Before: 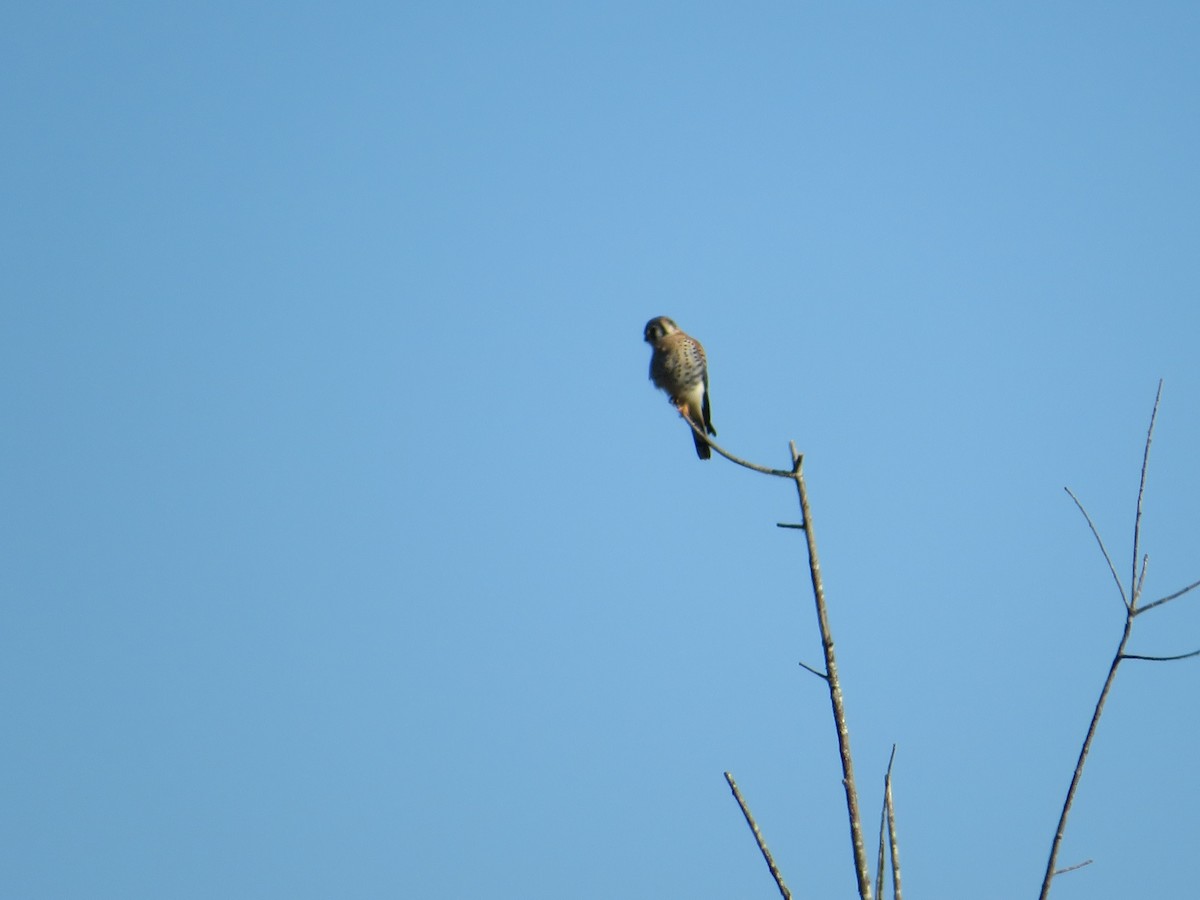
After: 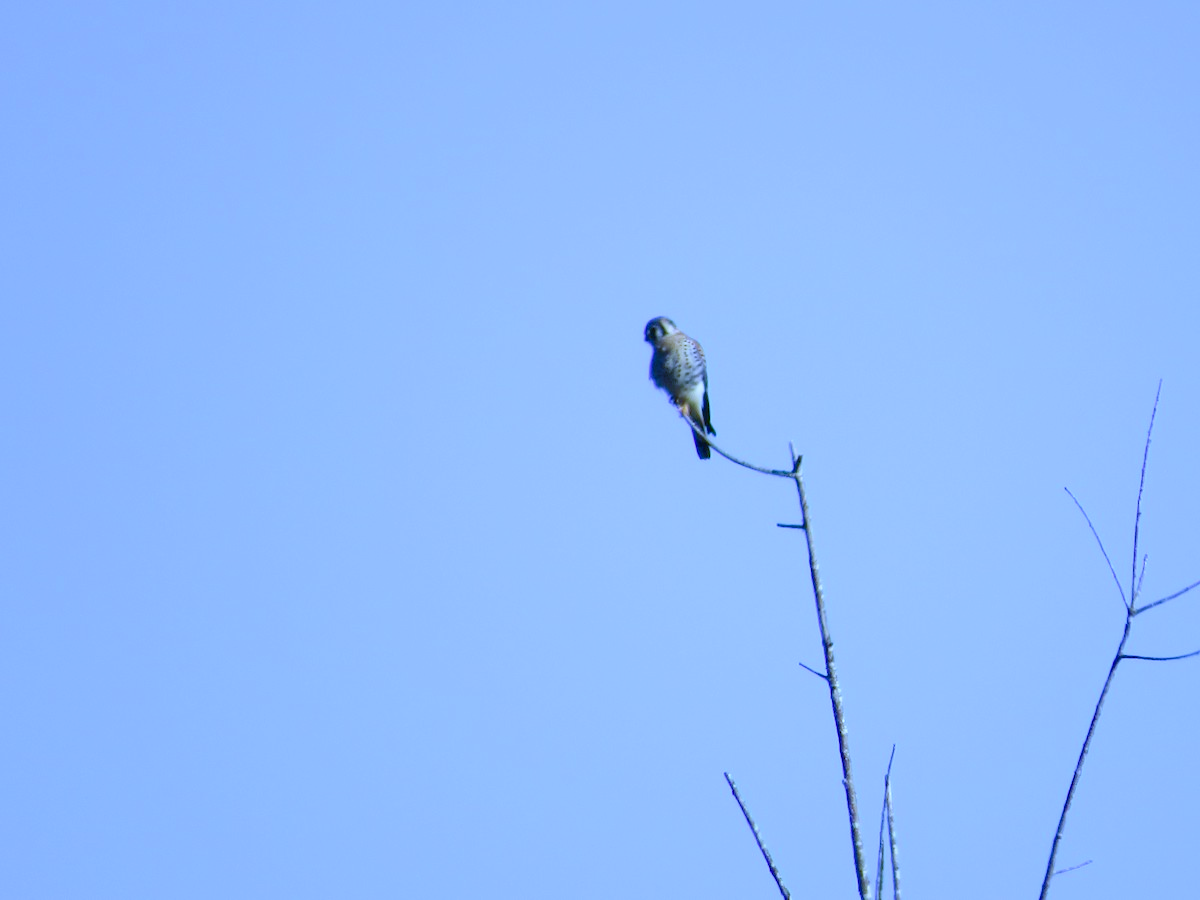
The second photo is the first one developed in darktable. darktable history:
color balance rgb: perceptual saturation grading › global saturation 20%, global vibrance 20%
white balance: red 0.766, blue 1.537
tone curve: curves: ch0 [(0, 0) (0.003, 0.004) (0.011, 0.015) (0.025, 0.033) (0.044, 0.059) (0.069, 0.093) (0.1, 0.133) (0.136, 0.182) (0.177, 0.237) (0.224, 0.3) (0.277, 0.369) (0.335, 0.437) (0.399, 0.511) (0.468, 0.584) (0.543, 0.656) (0.623, 0.729) (0.709, 0.8) (0.801, 0.872) (0.898, 0.935) (1, 1)], preserve colors none
